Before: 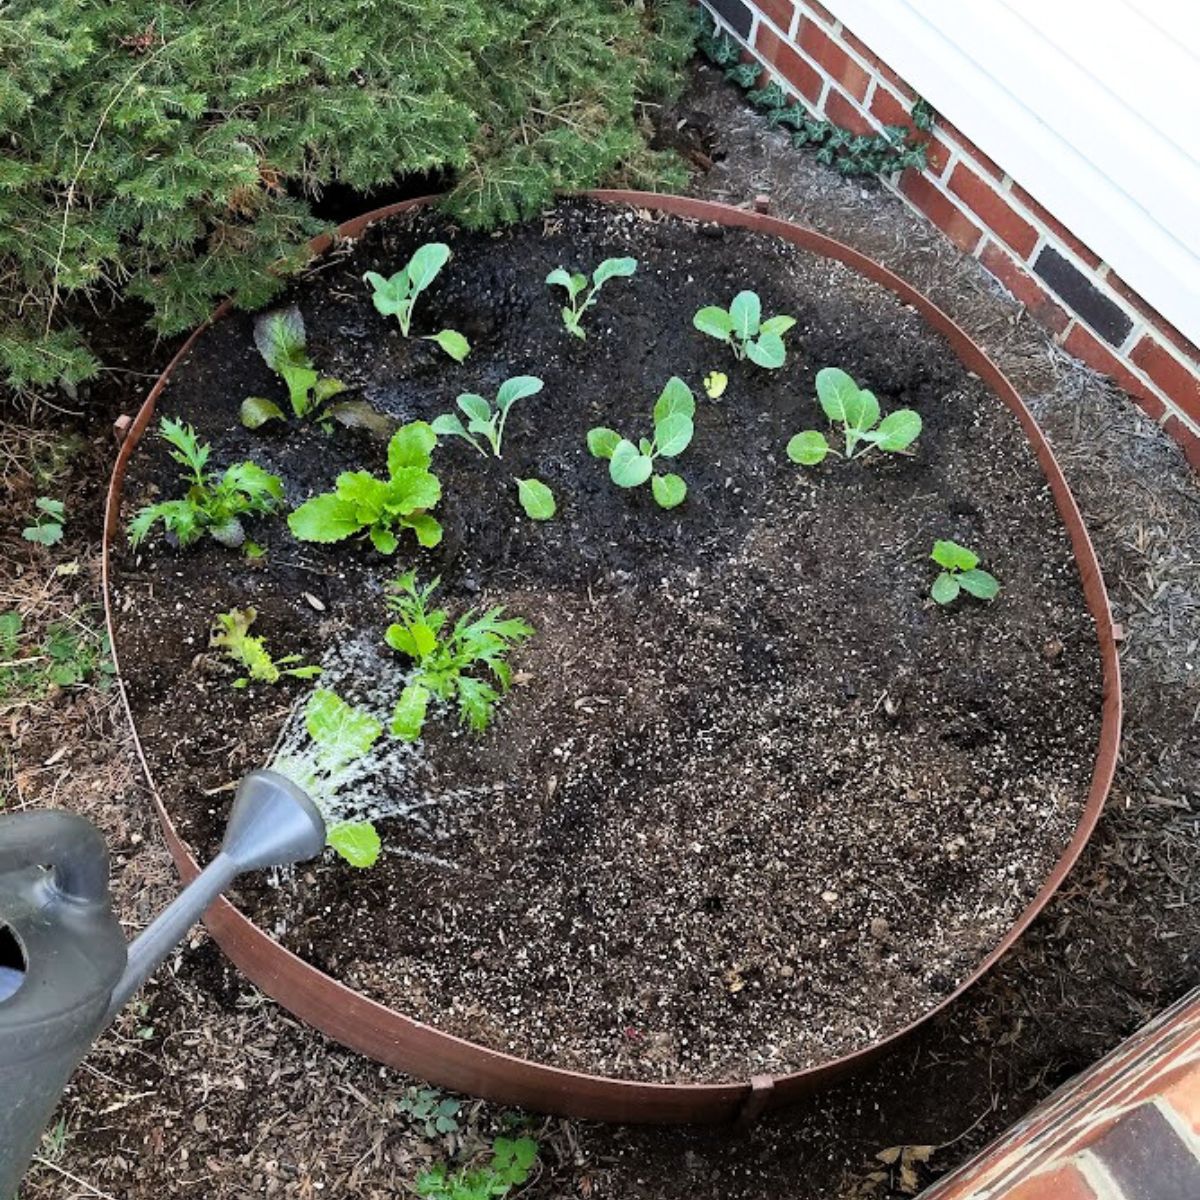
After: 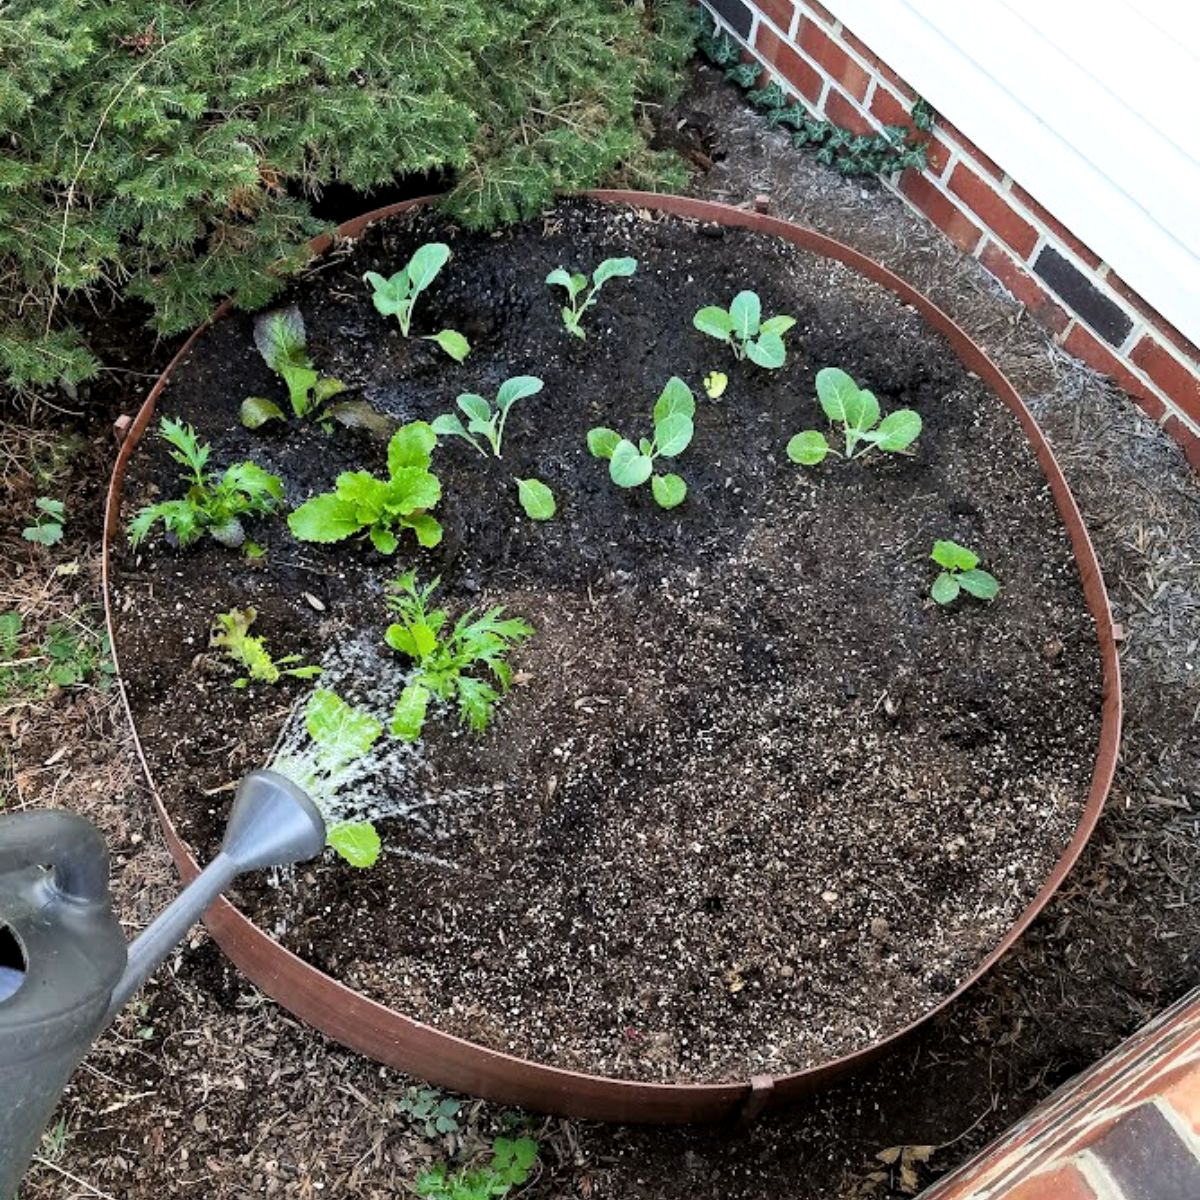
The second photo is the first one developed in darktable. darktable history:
local contrast: highlights 102%, shadows 100%, detail 120%, midtone range 0.2
